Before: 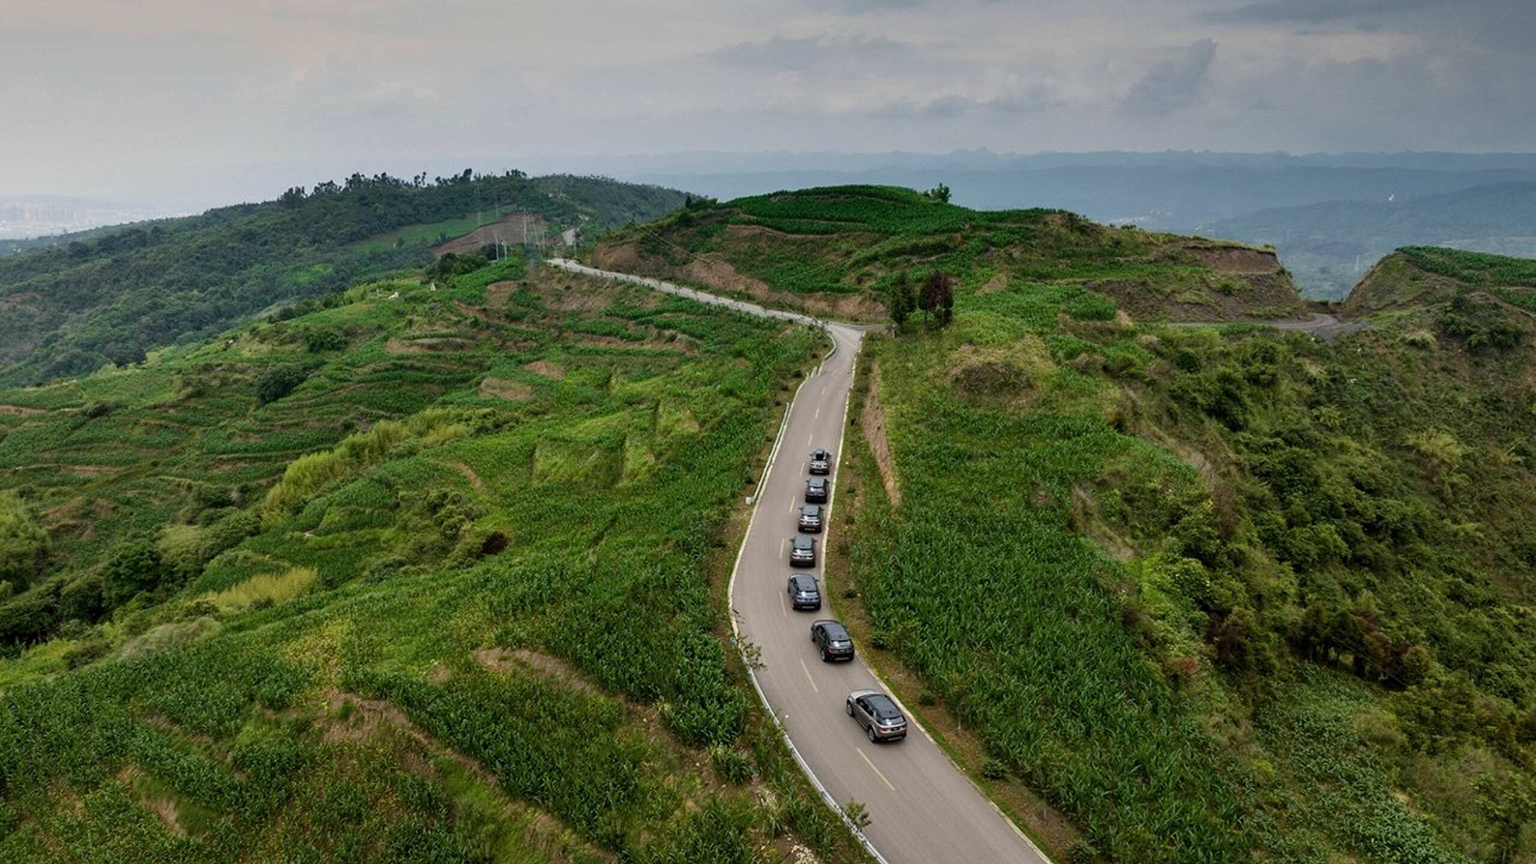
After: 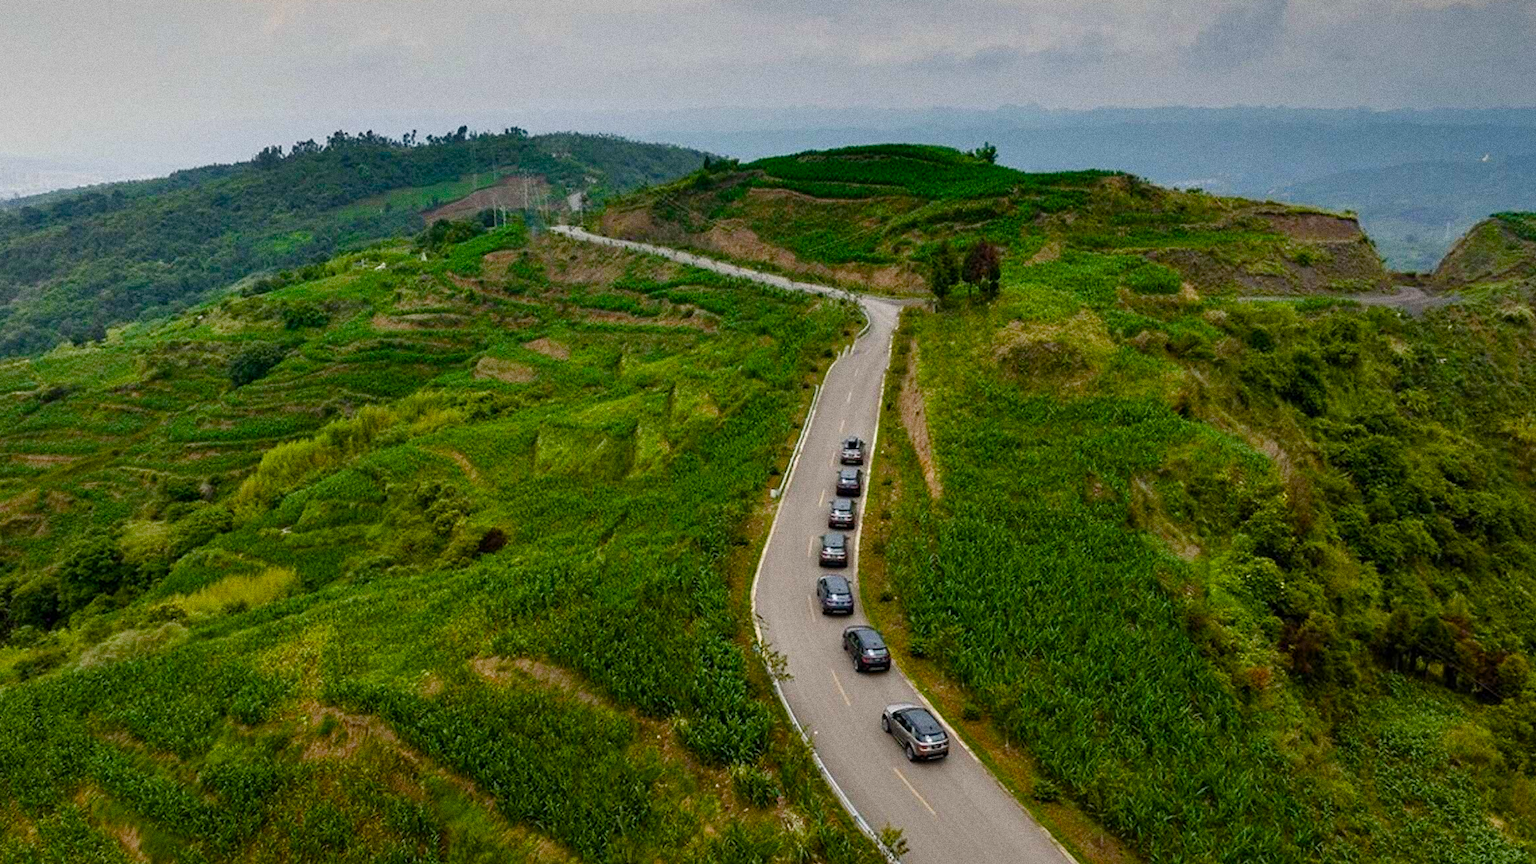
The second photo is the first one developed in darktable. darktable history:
crop: left 3.305%, top 6.436%, right 6.389%, bottom 3.258%
color balance rgb: perceptual saturation grading › global saturation 35%, perceptual saturation grading › highlights -25%, perceptual saturation grading › shadows 50%
grain: coarseness 0.09 ISO, strength 40%
tone equalizer: on, module defaults
